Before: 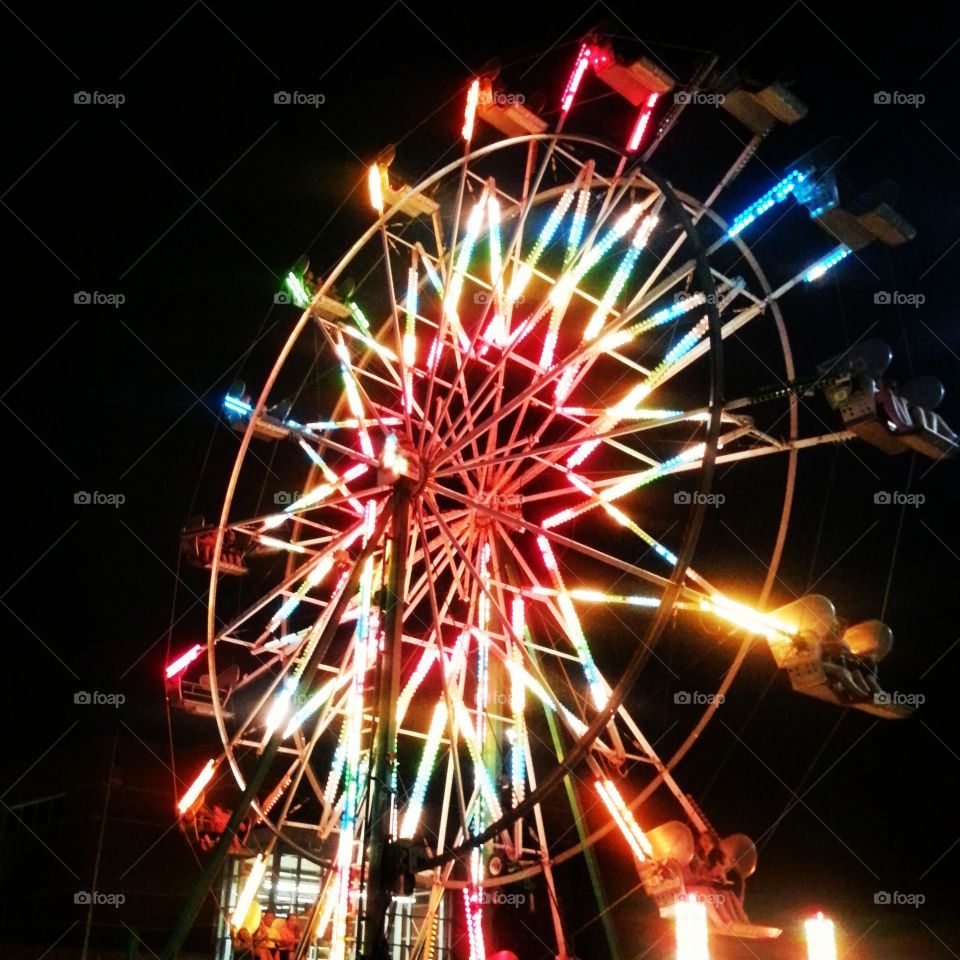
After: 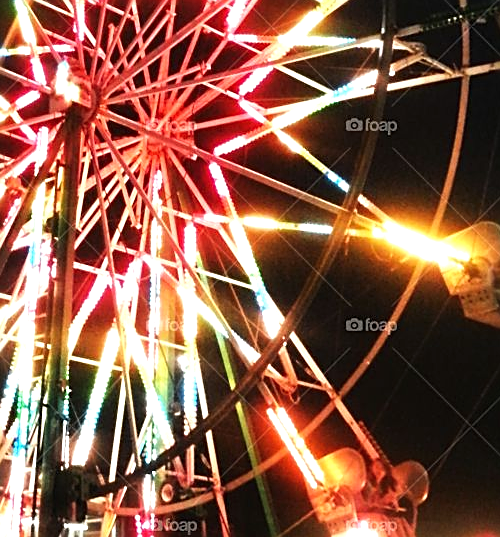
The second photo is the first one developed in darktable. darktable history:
exposure: black level correction -0.002, exposure 0.545 EV, compensate exposure bias true, compensate highlight preservation false
sharpen: on, module defaults
crop: left 34.218%, top 38.854%, right 13.675%, bottom 5.192%
